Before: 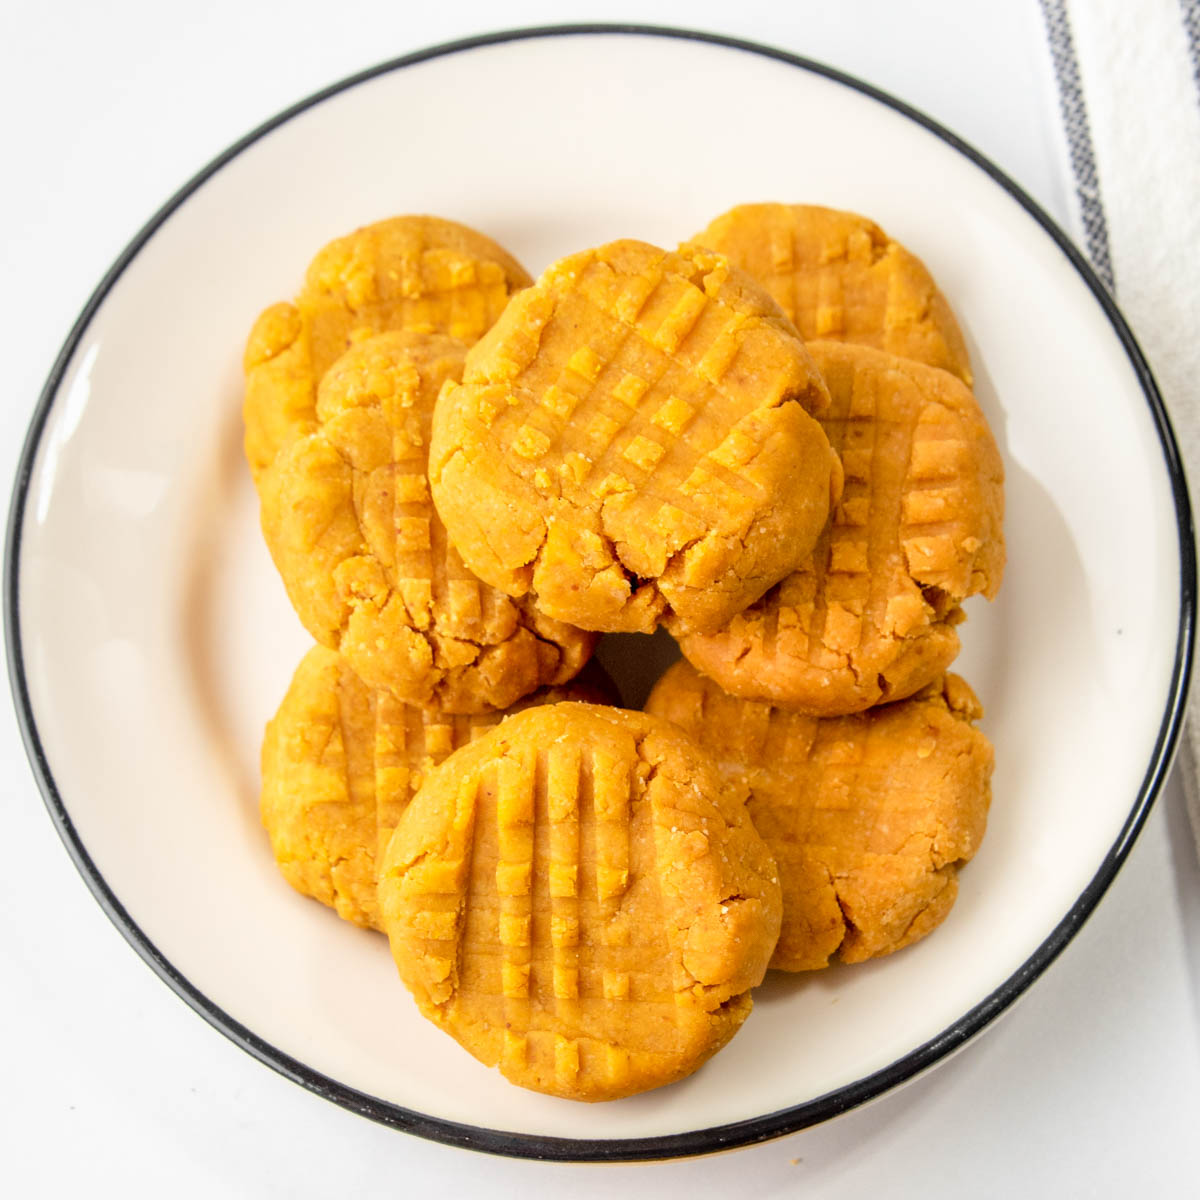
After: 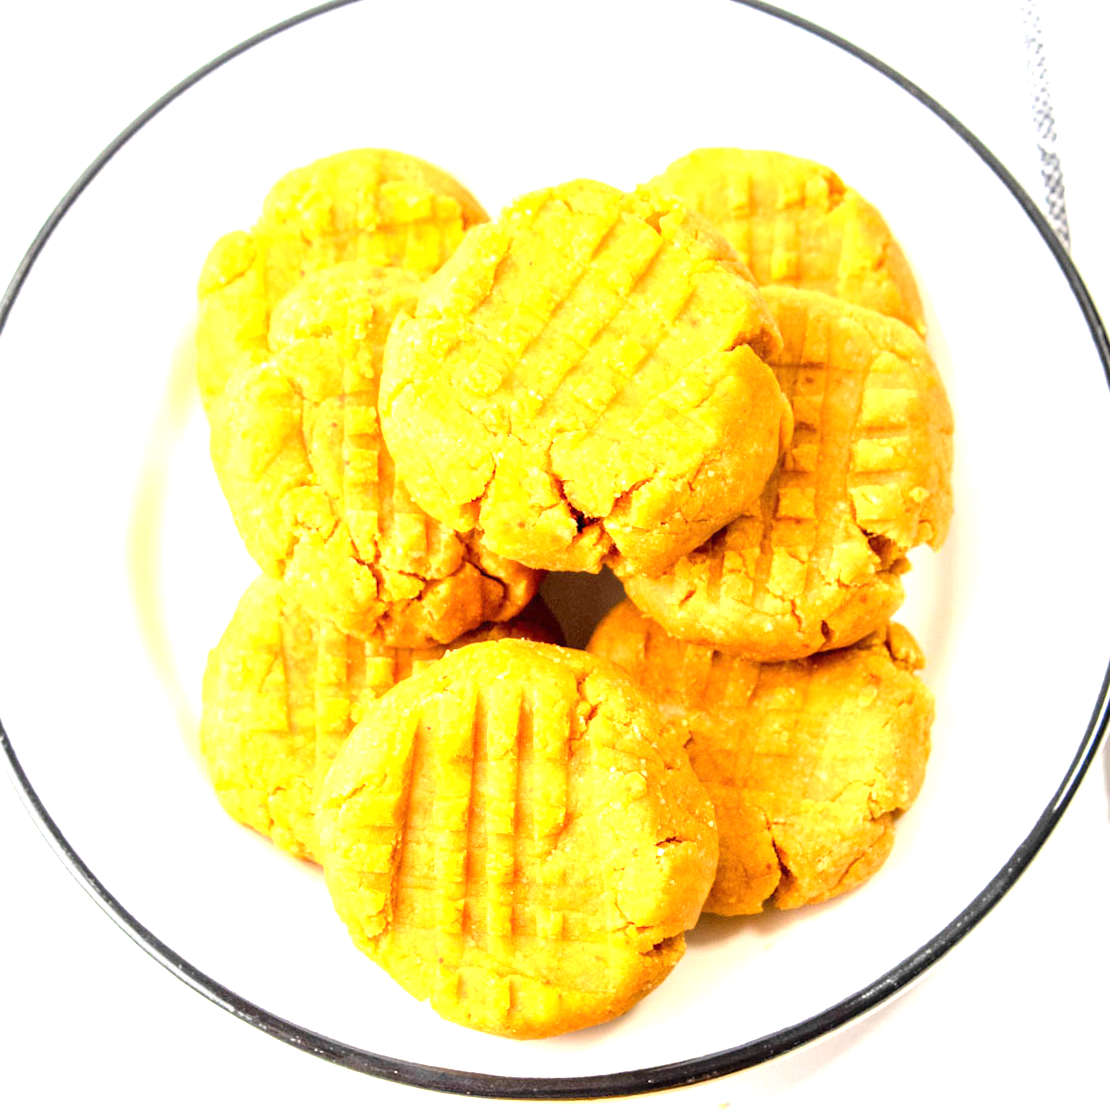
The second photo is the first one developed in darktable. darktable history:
crop and rotate: angle -1.85°, left 3.138%, top 3.822%, right 1.356%, bottom 0.611%
exposure: black level correction 0, exposure 1.388 EV, compensate highlight preservation false
